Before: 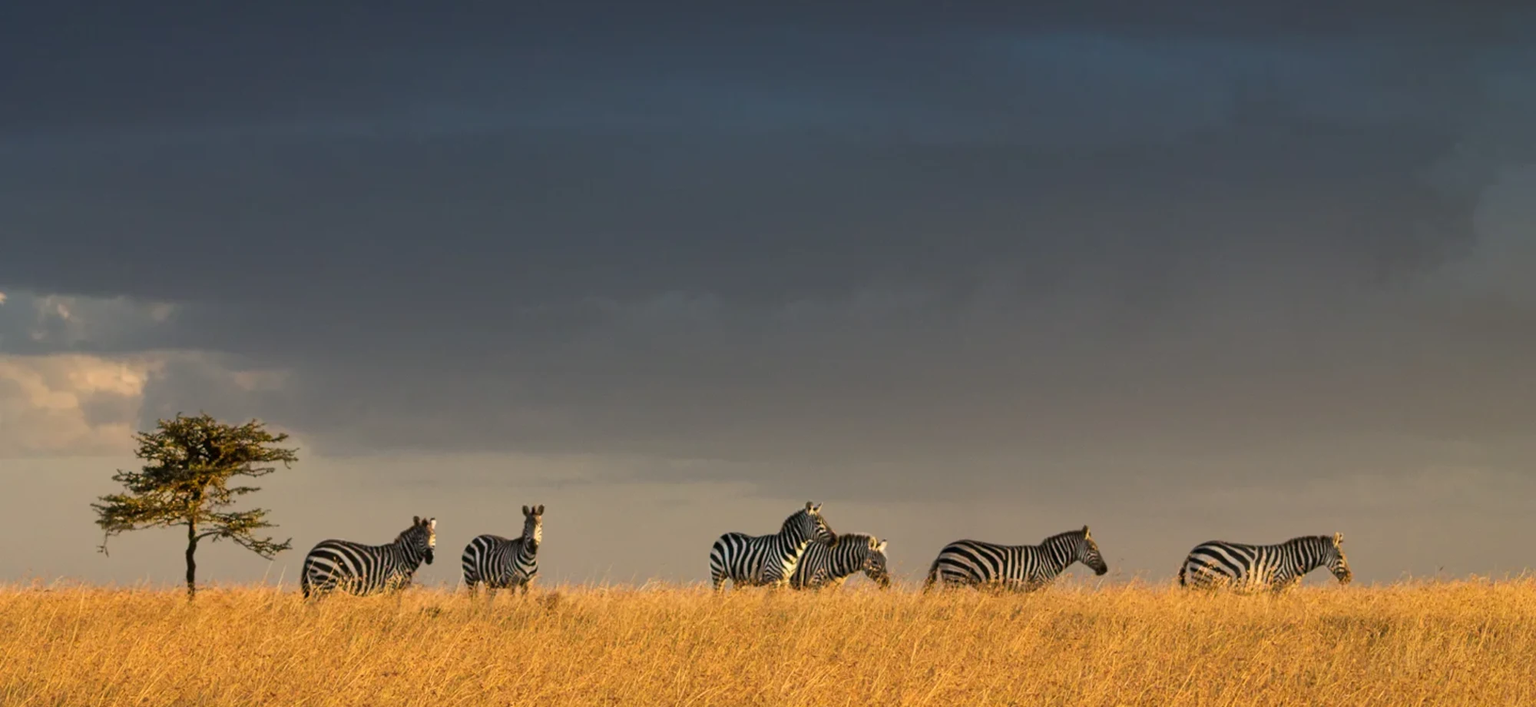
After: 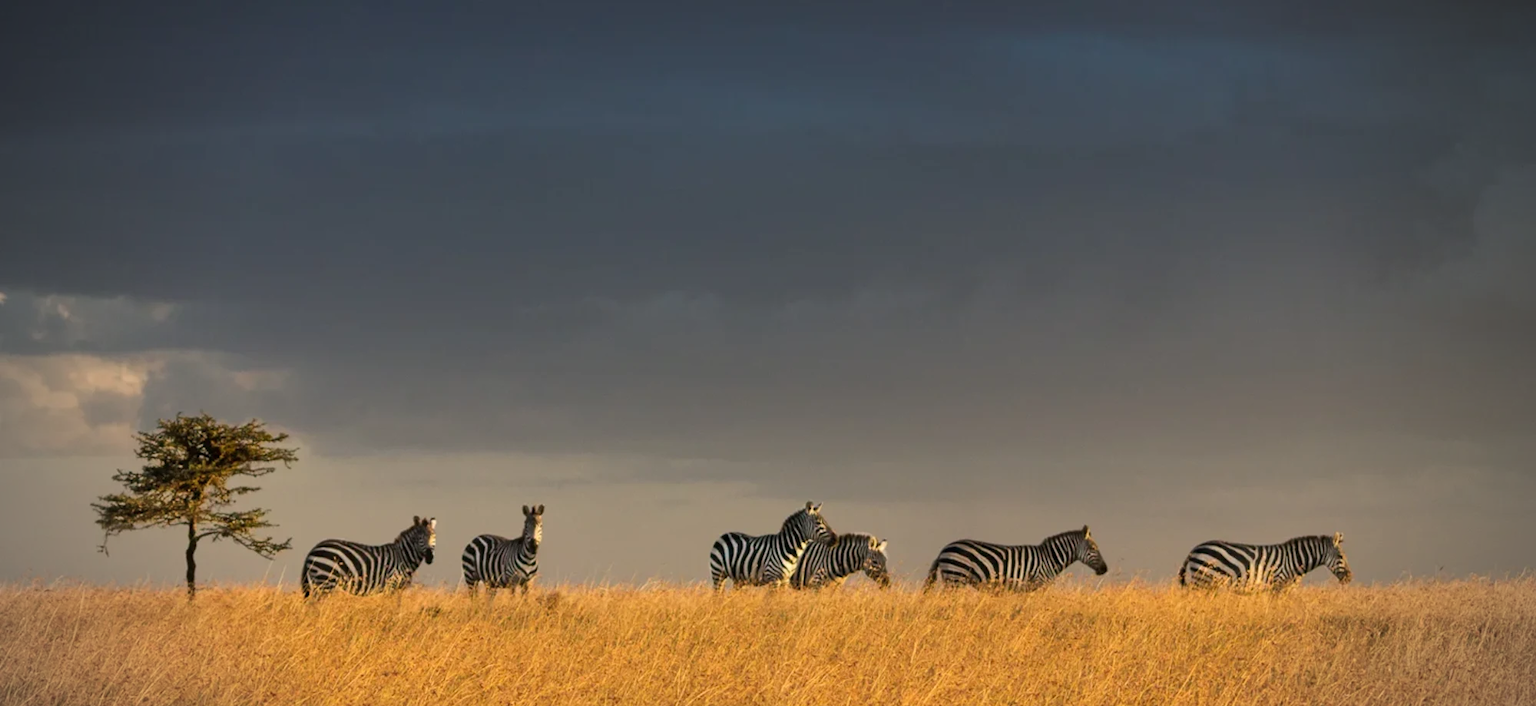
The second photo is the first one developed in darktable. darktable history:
vignetting: fall-off start 71.85%, brightness -0.575, unbound false
